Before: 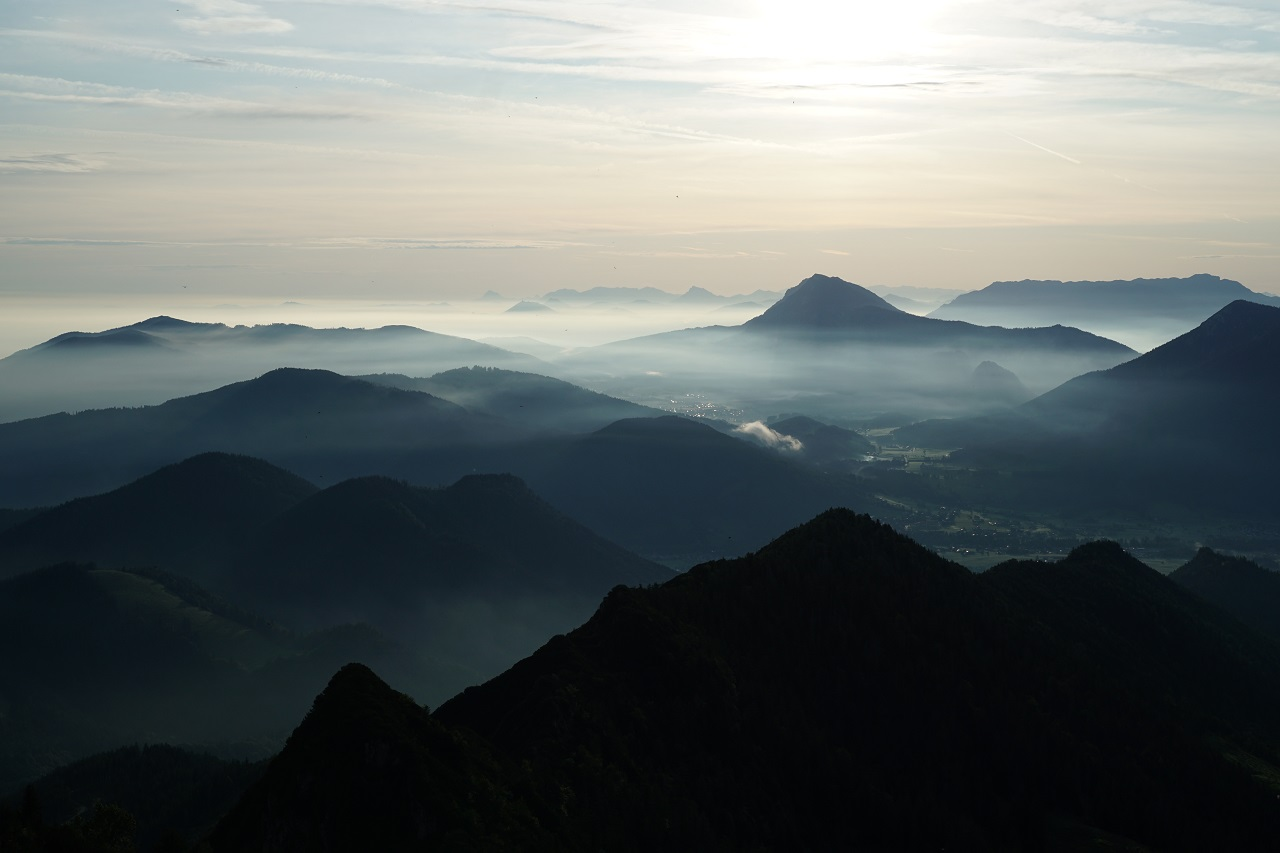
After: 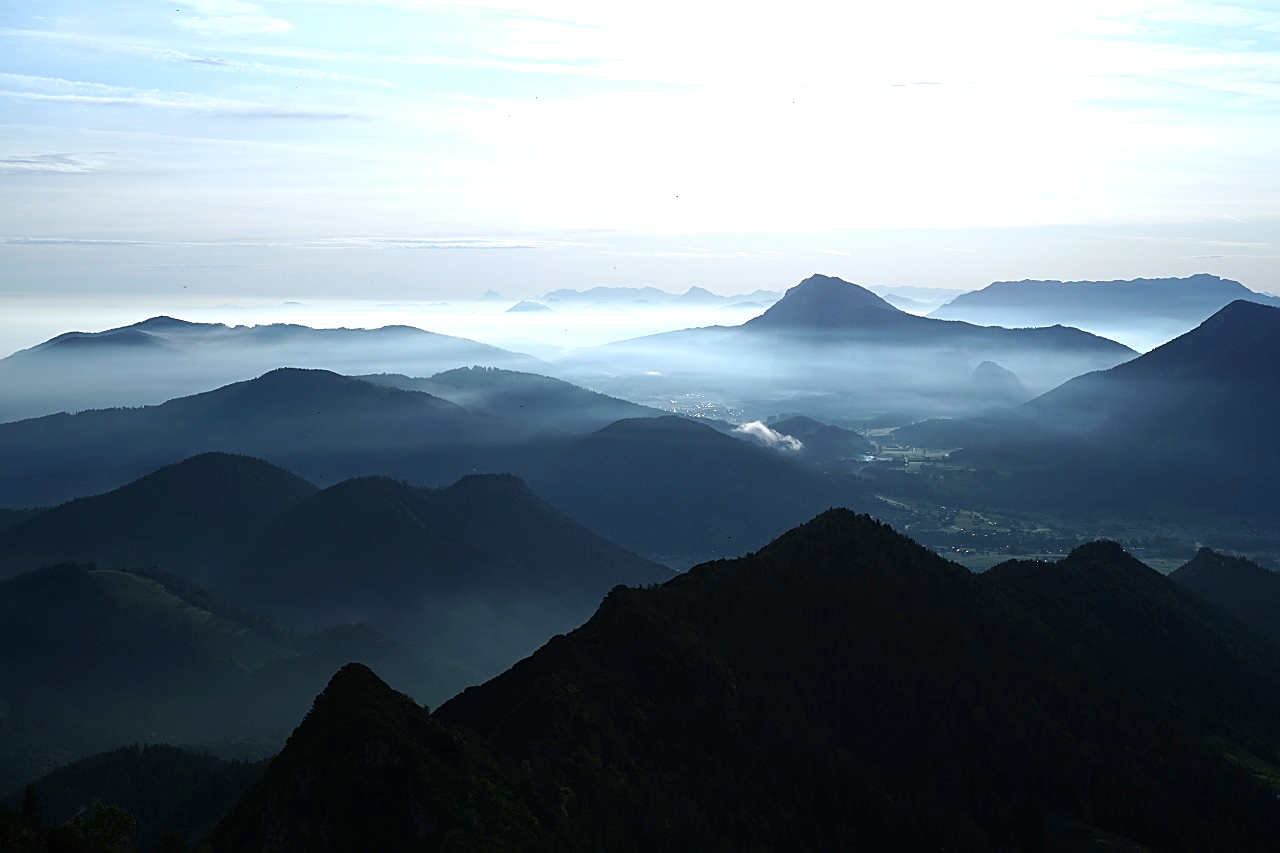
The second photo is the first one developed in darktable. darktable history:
tone equalizer: on, module defaults
white balance: red 0.926, green 1.003, blue 1.133
sharpen: on, module defaults
exposure: exposure 0.64 EV, compensate highlight preservation false
contrast brightness saturation: contrast 0.05
